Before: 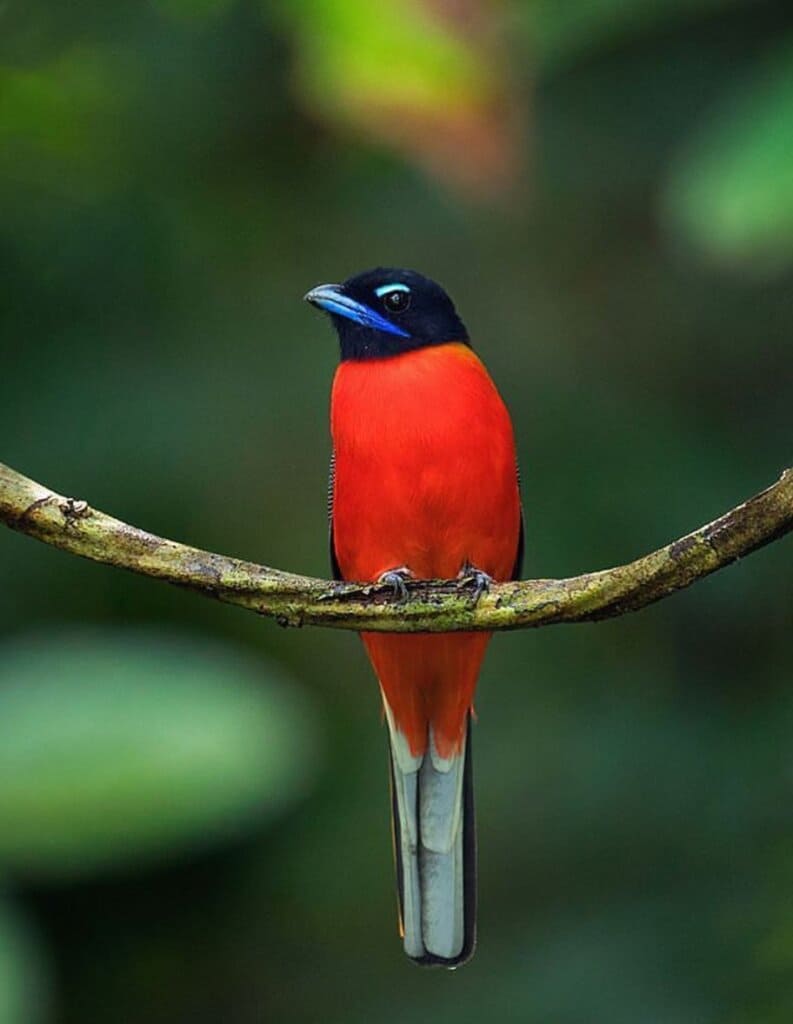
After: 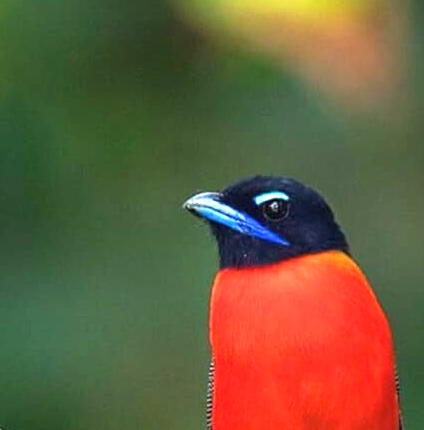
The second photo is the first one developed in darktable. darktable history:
crop: left 15.319%, top 9.067%, right 31.129%, bottom 48.89%
exposure: black level correction 0, exposure 1.099 EV, compensate highlight preservation false
